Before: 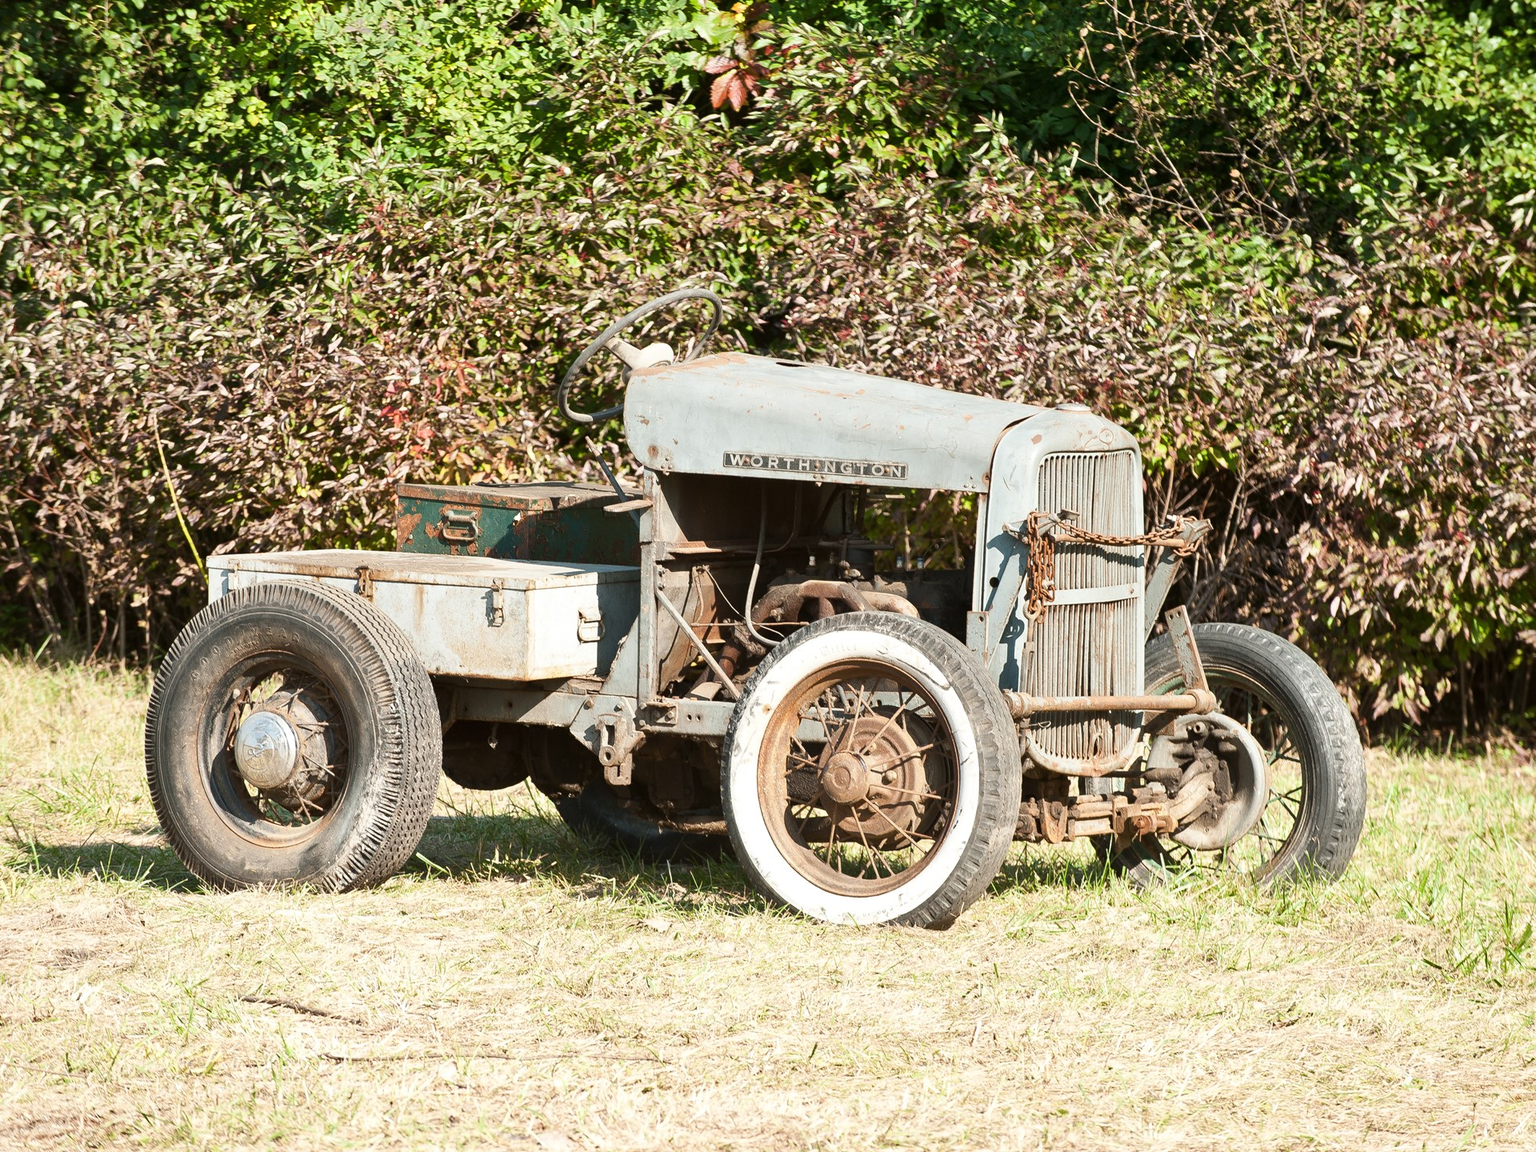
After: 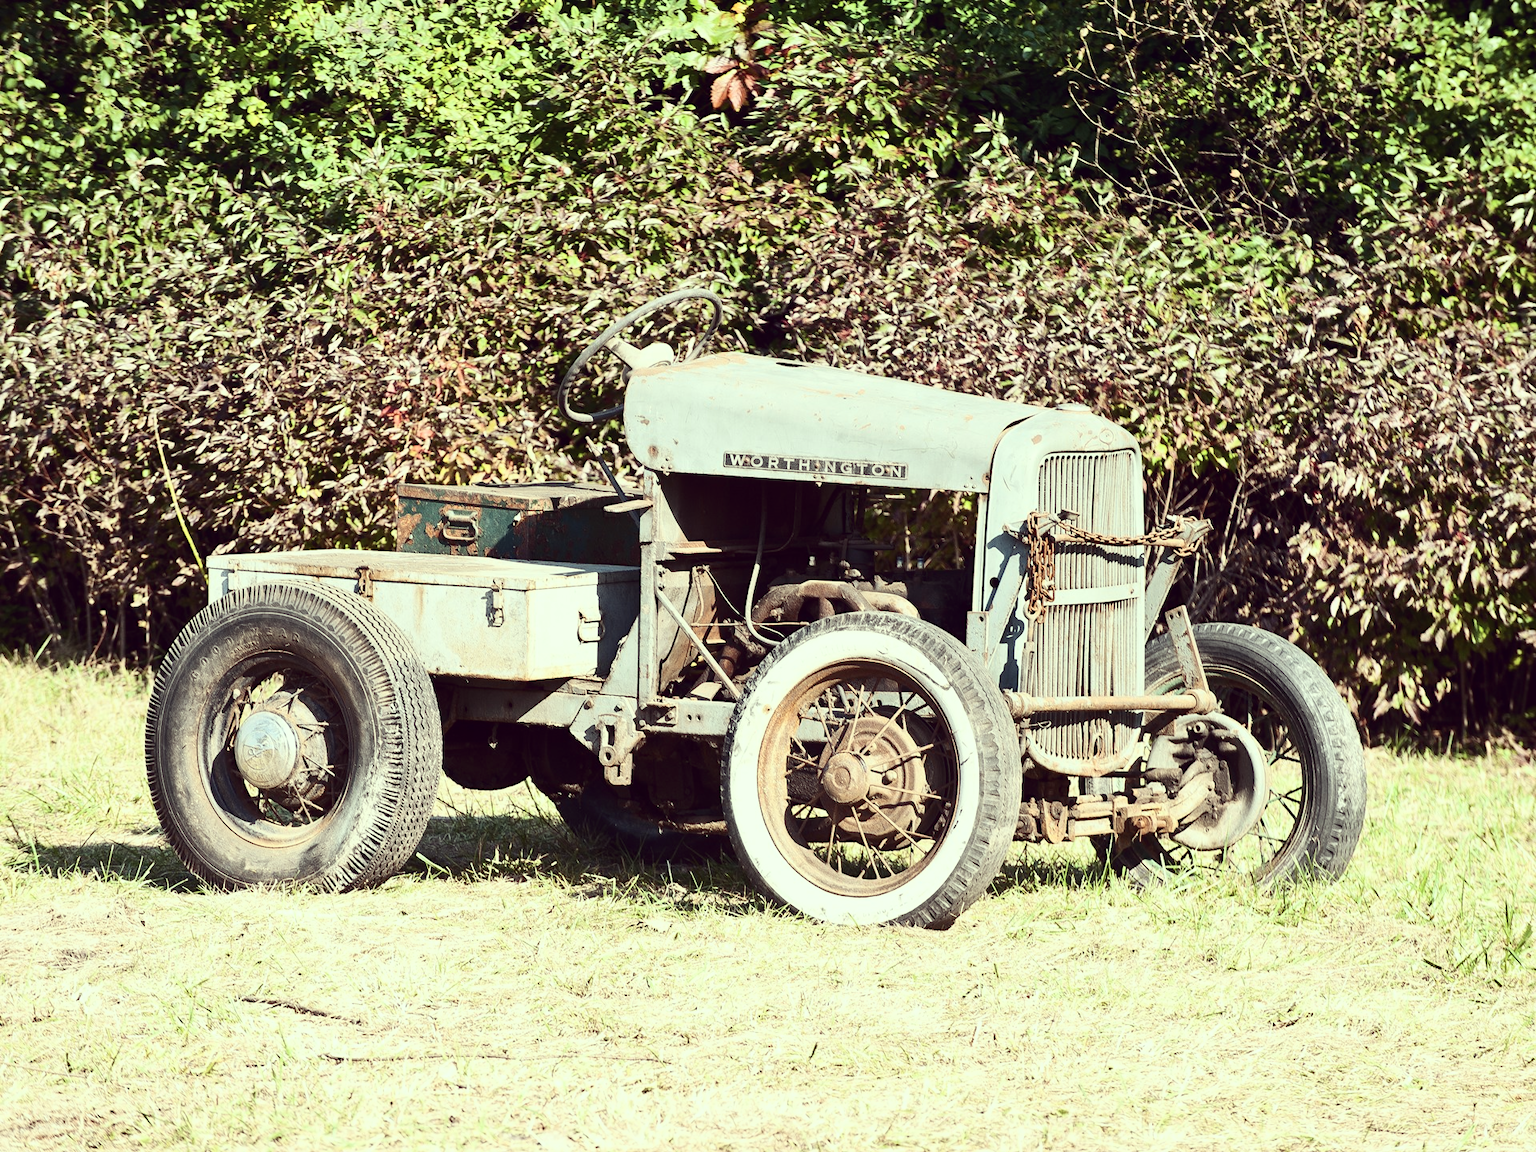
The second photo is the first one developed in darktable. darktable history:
color correction: highlights a* -20.17, highlights b* 20.27, shadows a* 20.03, shadows b* -20.46, saturation 0.43
contrast brightness saturation: contrast 0.26, brightness 0.02, saturation 0.87
